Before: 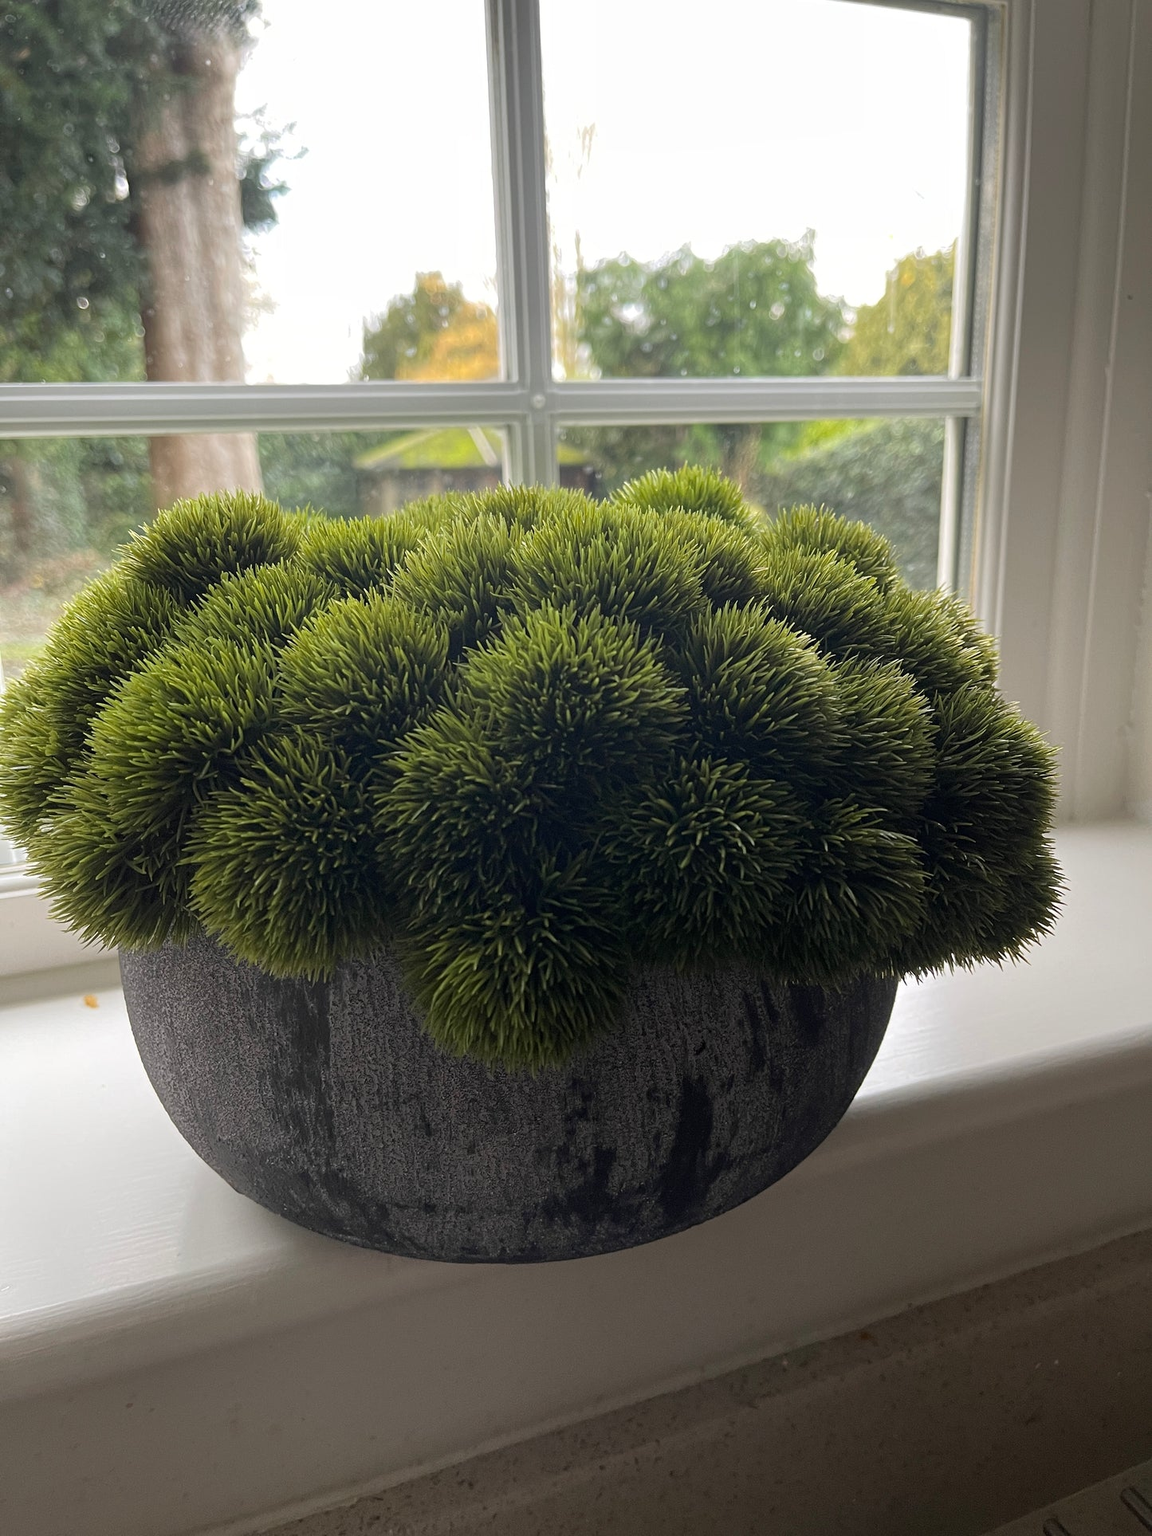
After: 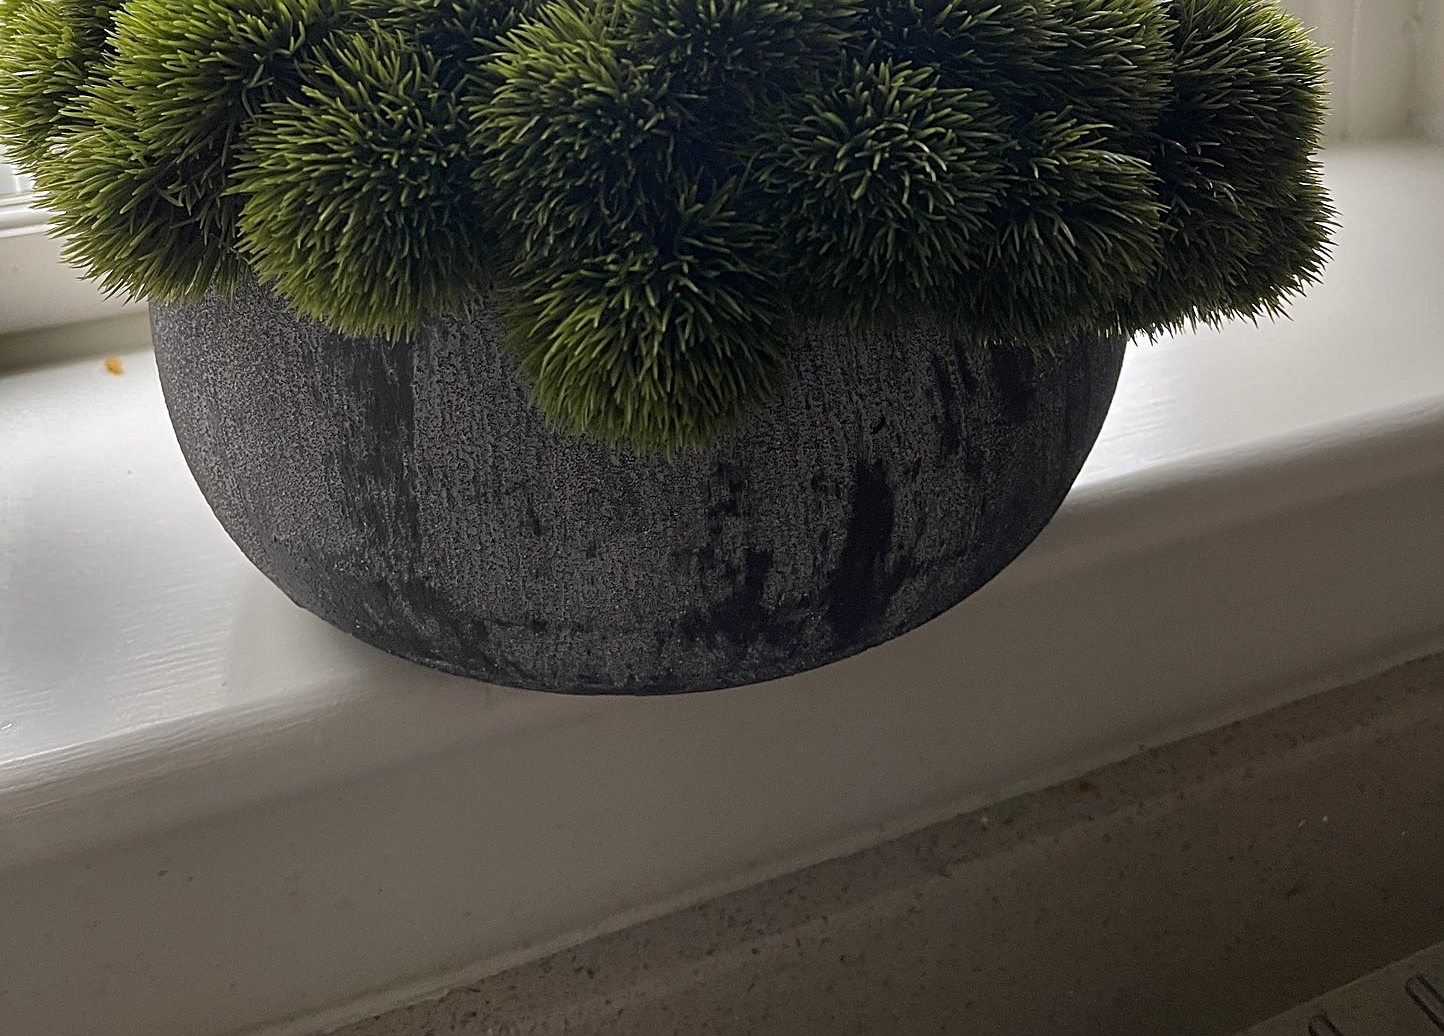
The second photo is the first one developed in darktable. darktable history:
shadows and highlights: shadows 19.13, highlights -83.41, soften with gaussian
sharpen: on, module defaults
crop and rotate: top 46.237%
